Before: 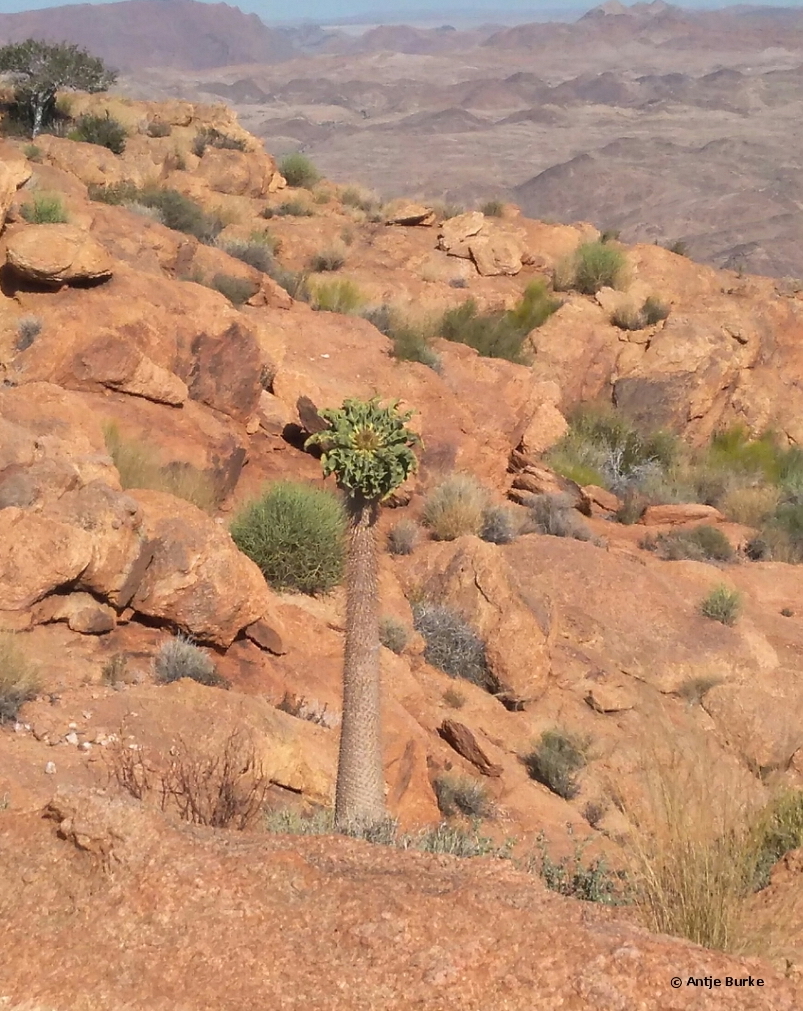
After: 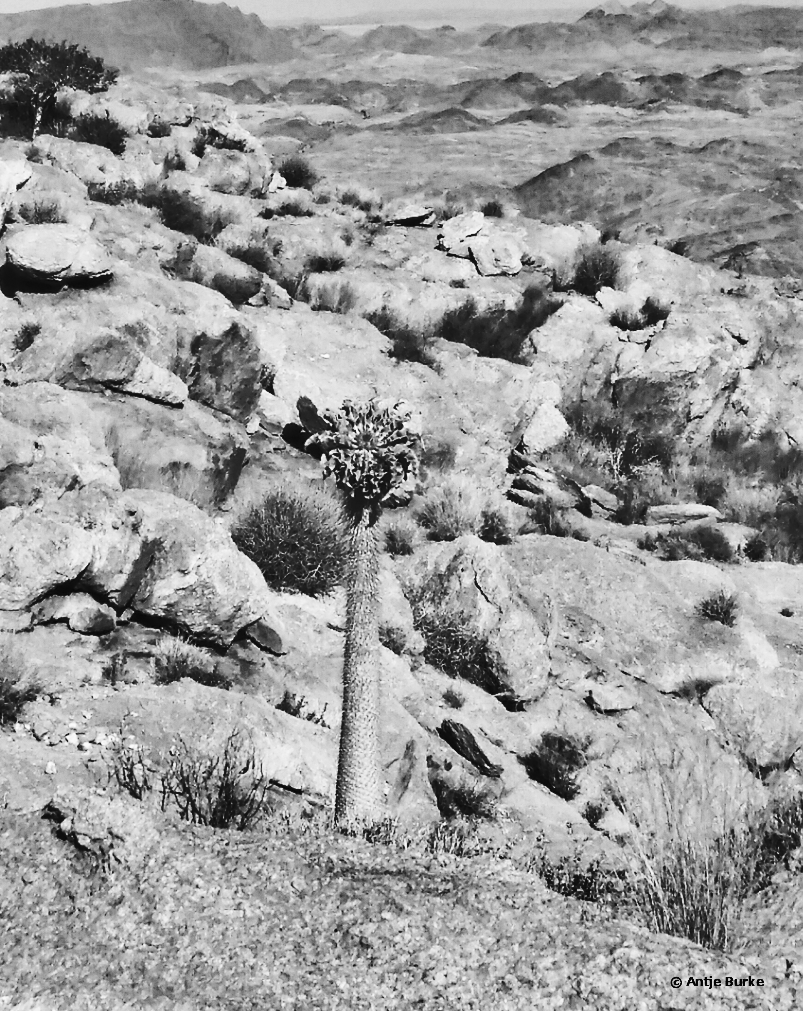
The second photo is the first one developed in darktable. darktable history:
contrast brightness saturation: contrast 0.53, brightness 0.47, saturation -1
shadows and highlights: shadows 24.5, highlights -78.15, soften with gaussian
